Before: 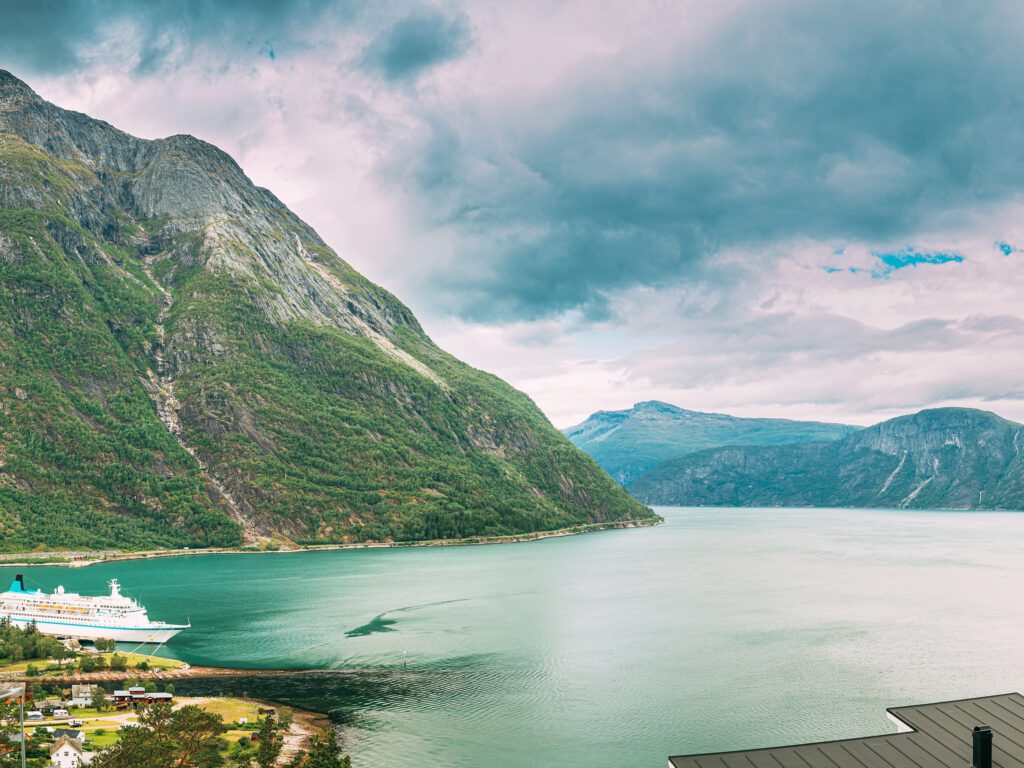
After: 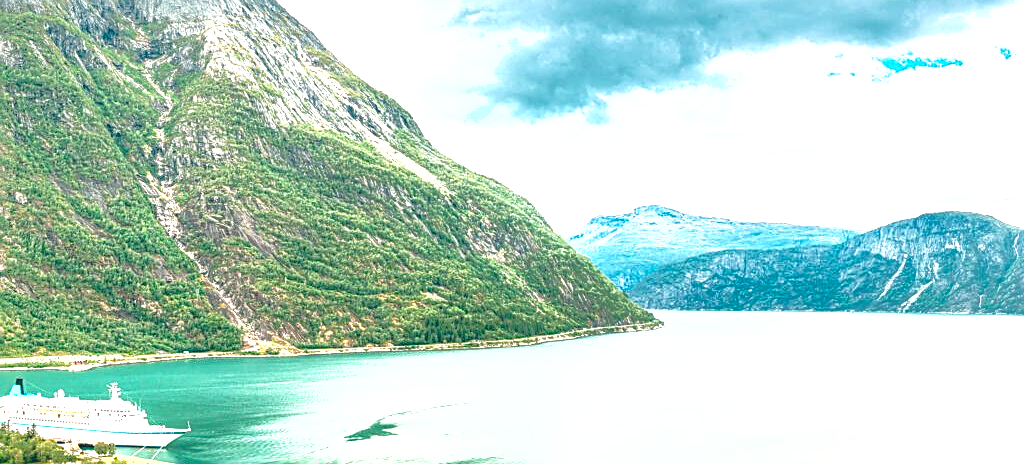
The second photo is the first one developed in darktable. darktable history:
crop and rotate: top 25.536%, bottom 13.941%
exposure: black level correction 0, exposure 1.451 EV, compensate highlight preservation false
shadows and highlights: highlights color adjustment 42.2%
sharpen: on, module defaults
tone curve: curves: ch0 [(0, 0) (0.105, 0.068) (0.181, 0.14) (0.28, 0.259) (0.384, 0.404) (0.485, 0.531) (0.638, 0.681) (0.87, 0.883) (1, 0.977)]; ch1 [(0, 0) (0.161, 0.092) (0.35, 0.33) (0.379, 0.401) (0.456, 0.469) (0.501, 0.499) (0.516, 0.524) (0.562, 0.569) (0.635, 0.646) (1, 1)]; ch2 [(0, 0) (0.371, 0.362) (0.437, 0.437) (0.5, 0.5) (0.53, 0.524) (0.56, 0.561) (0.622, 0.606) (1, 1)], preserve colors none
local contrast: on, module defaults
